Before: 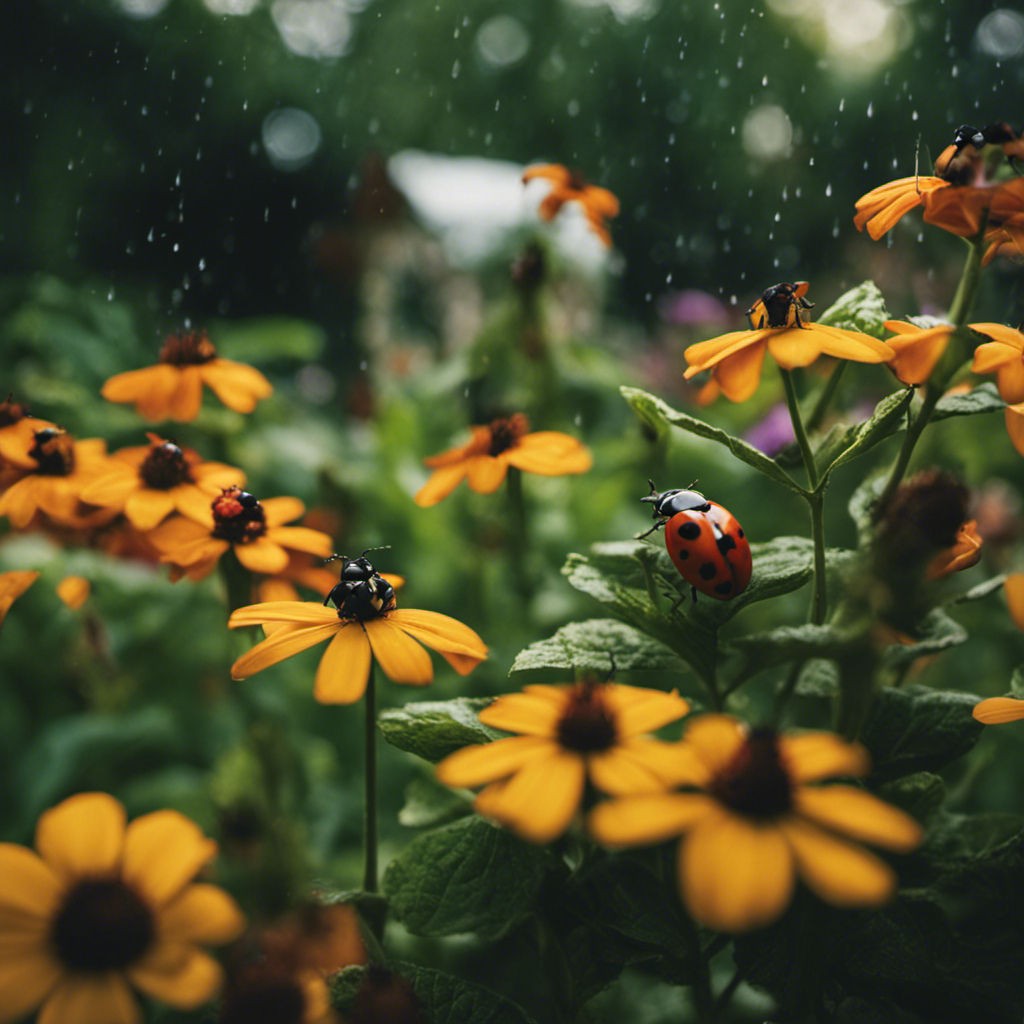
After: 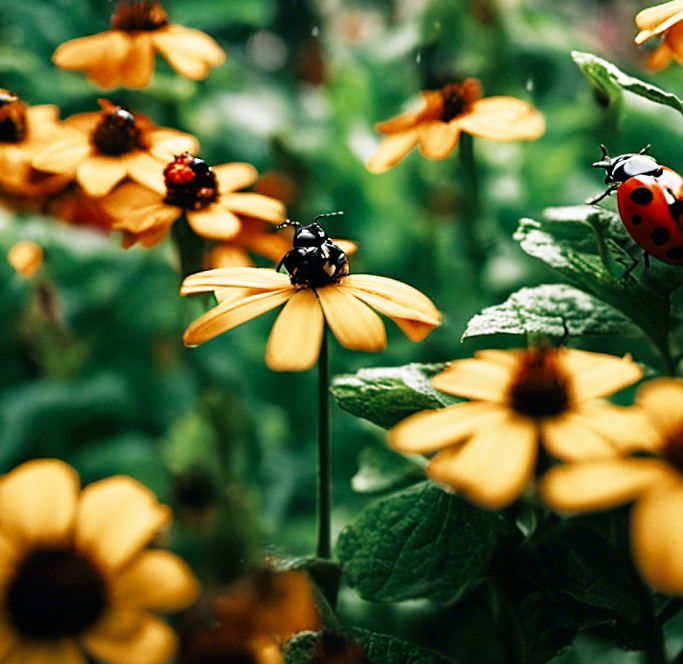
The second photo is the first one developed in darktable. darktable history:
color zones: curves: ch0 [(0, 0.5) (0.125, 0.4) (0.25, 0.5) (0.375, 0.4) (0.5, 0.4) (0.625, 0.6) (0.75, 0.6) (0.875, 0.5)]; ch1 [(0, 0.4) (0.125, 0.5) (0.25, 0.4) (0.375, 0.4) (0.5, 0.4) (0.625, 0.4) (0.75, 0.5) (0.875, 0.4)]; ch2 [(0, 0.6) (0.125, 0.5) (0.25, 0.5) (0.375, 0.6) (0.5, 0.6) (0.625, 0.5) (0.75, 0.5) (0.875, 0.5)]
sharpen: on, module defaults
filmic rgb: middle gray luminance 10%, black relative exposure -8.61 EV, white relative exposure 3.3 EV, threshold 6 EV, target black luminance 0%, hardness 5.2, latitude 44.69%, contrast 1.302, highlights saturation mix 5%, shadows ↔ highlights balance 24.64%, add noise in highlights 0, preserve chrominance no, color science v3 (2019), use custom middle-gray values true, iterations of high-quality reconstruction 0, contrast in highlights soft, enable highlight reconstruction true
rotate and perspective: rotation -1°, crop left 0.011, crop right 0.989, crop top 0.025, crop bottom 0.975
crop and rotate: angle -0.82°, left 3.85%, top 31.828%, right 27.992%
